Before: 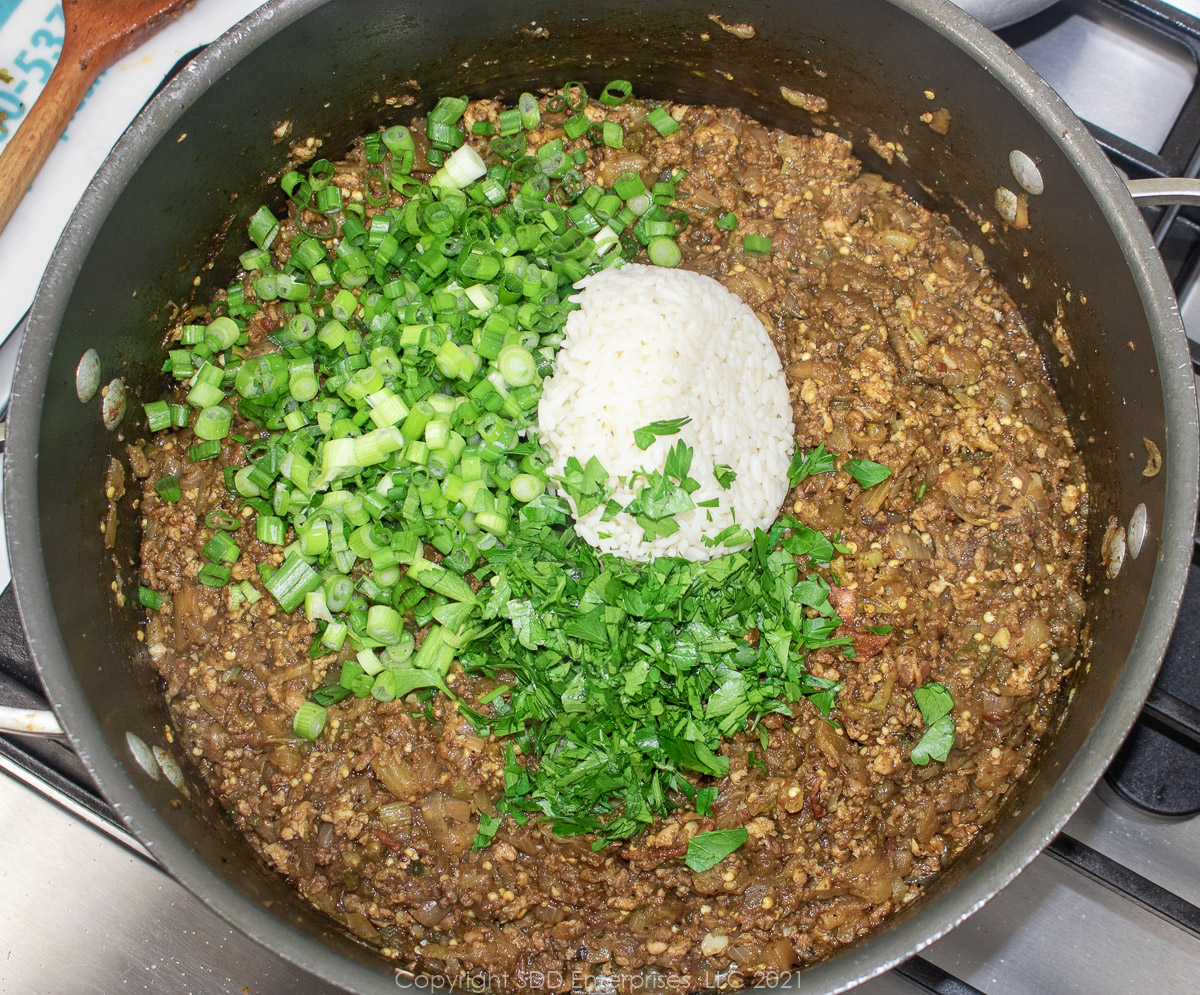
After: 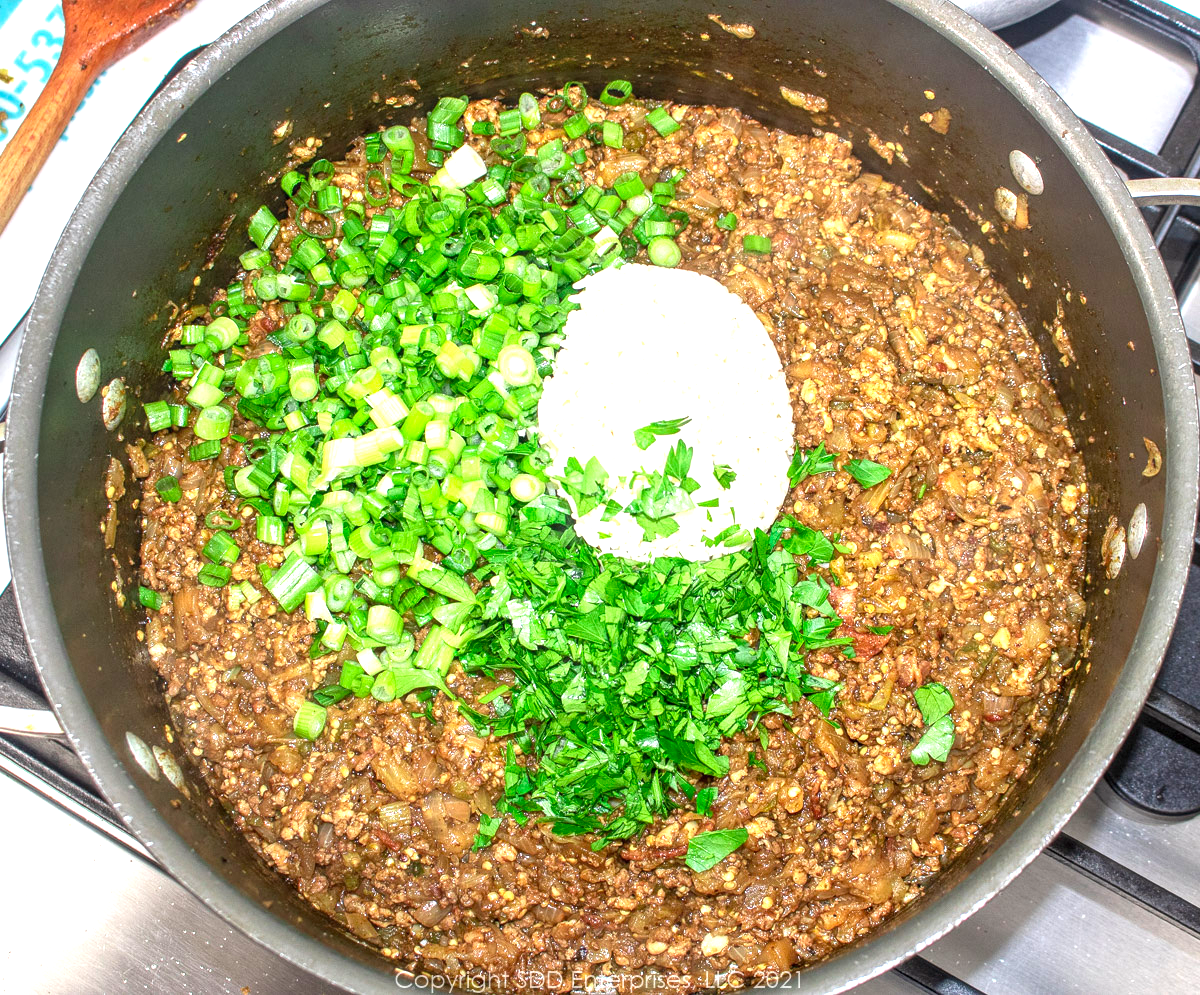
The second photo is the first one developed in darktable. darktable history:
exposure: exposure 0.607 EV, compensate exposure bias true, compensate highlight preservation false
local contrast: on, module defaults
